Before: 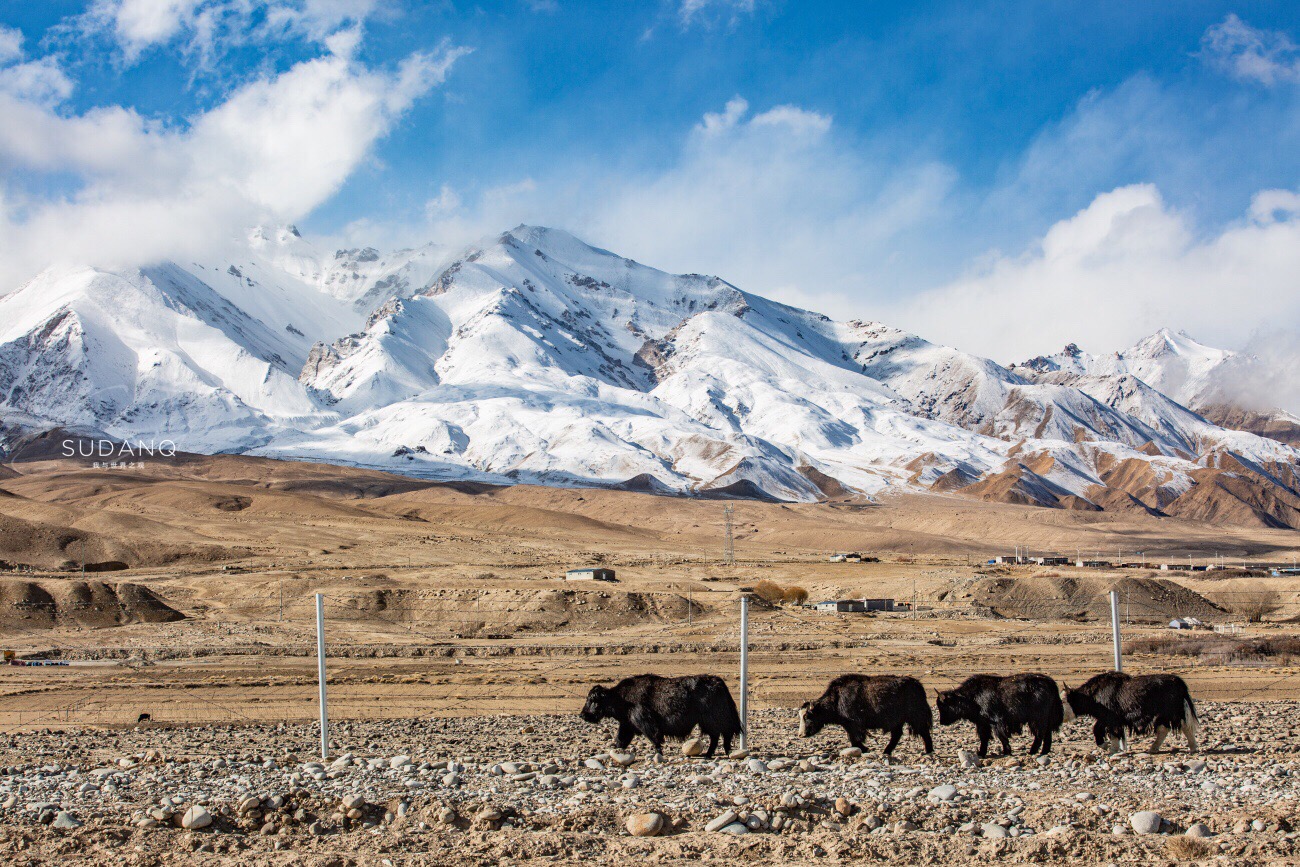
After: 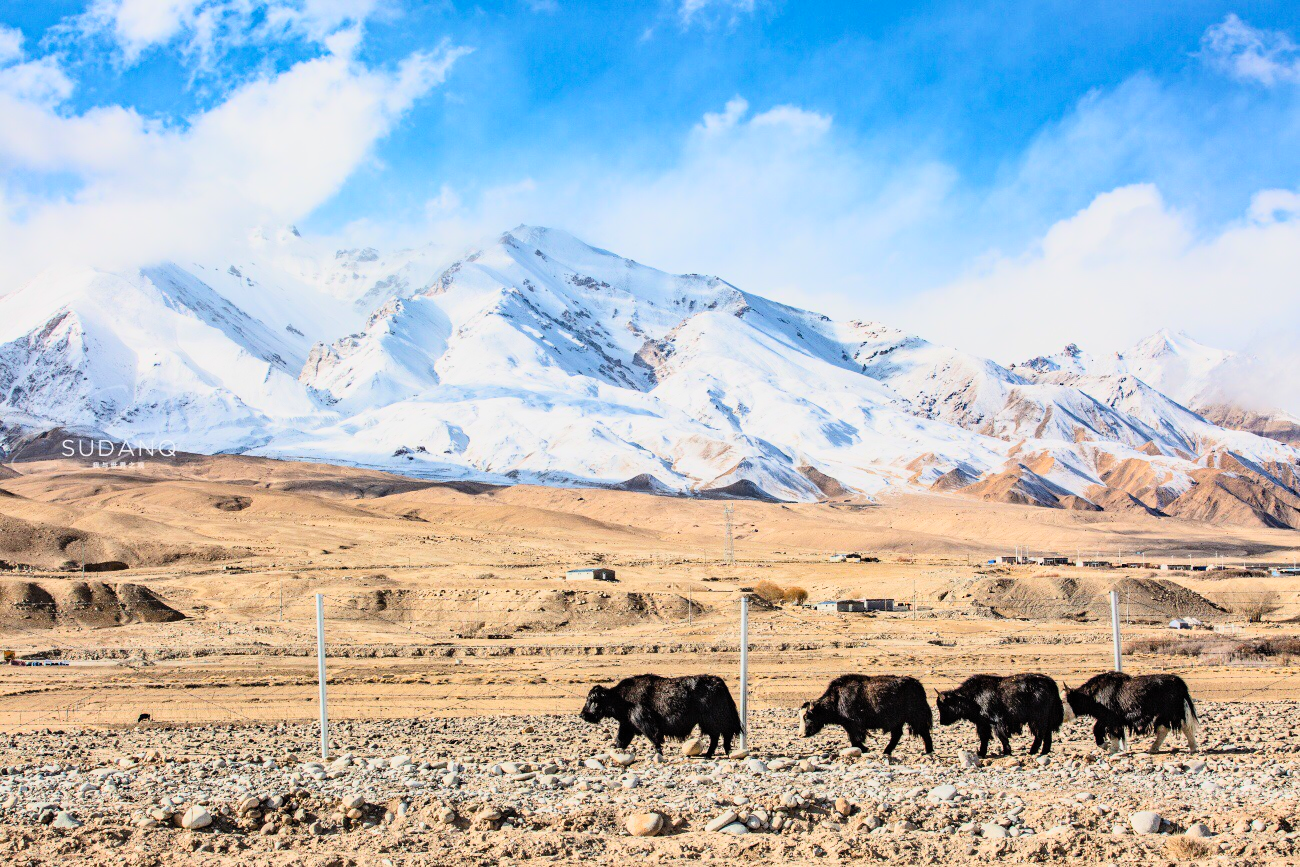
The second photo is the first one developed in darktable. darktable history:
exposure: black level correction 0, exposure 0.696 EV, compensate highlight preservation false
filmic rgb: black relative exposure -16 EV, white relative exposure 6.92 EV, threshold 5.98 EV, hardness 4.71, color science v6 (2022), iterations of high-quality reconstruction 0, enable highlight reconstruction true
contrast brightness saturation: contrast 0.197, brightness 0.149, saturation 0.145
